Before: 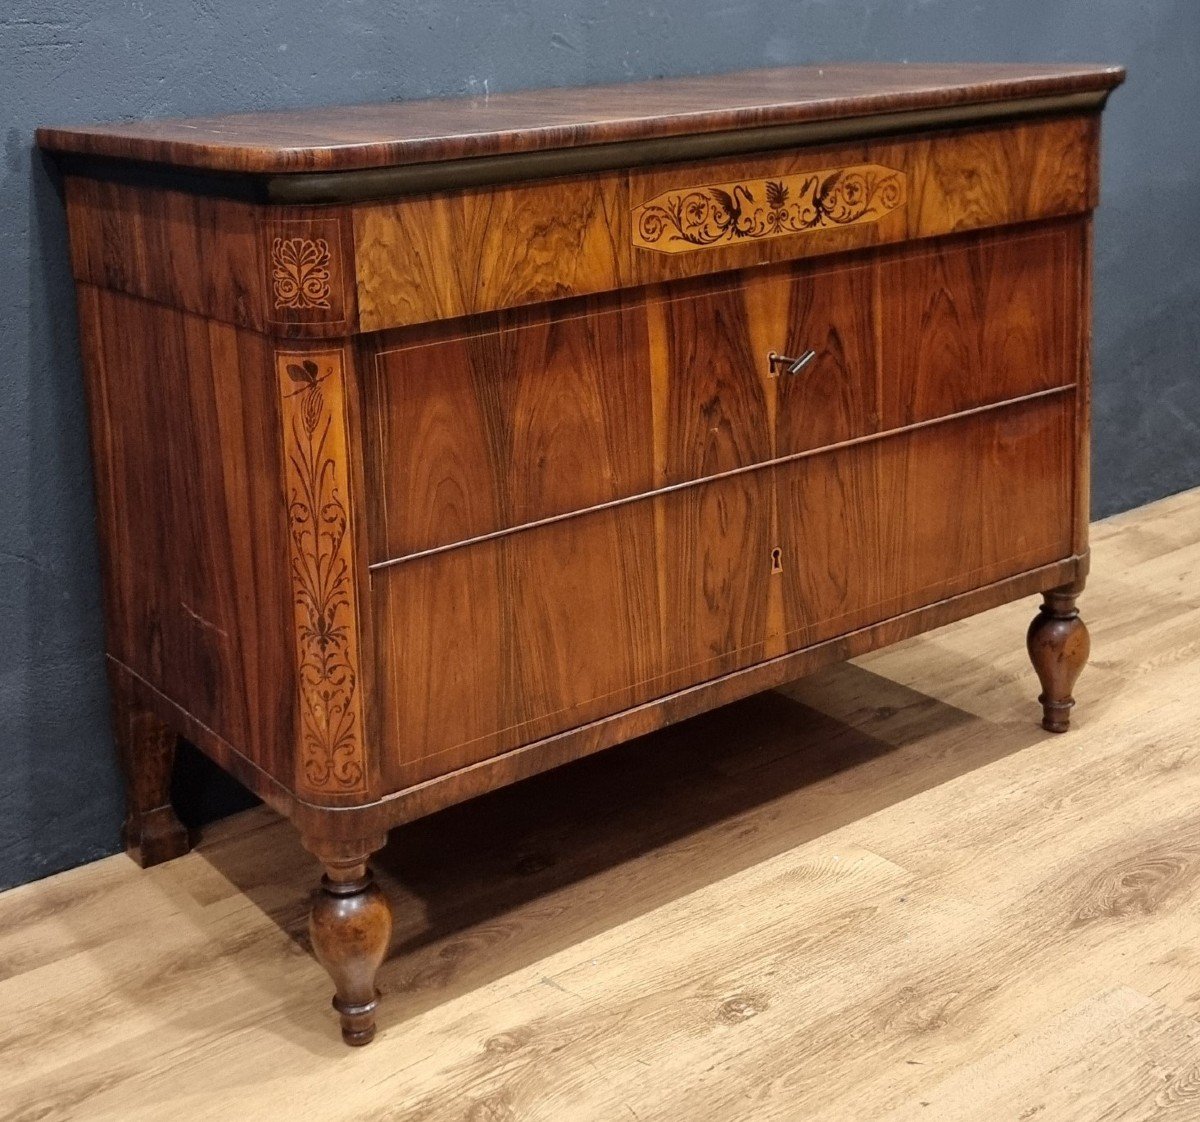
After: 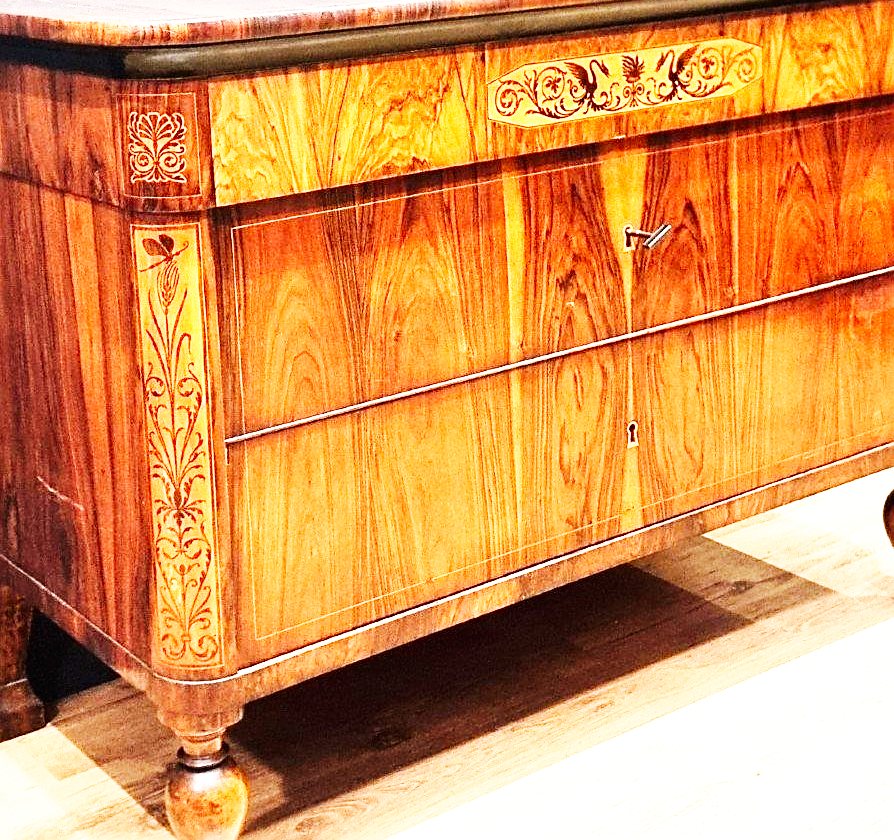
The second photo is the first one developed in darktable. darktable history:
base curve: curves: ch0 [(0, 0) (0.007, 0.004) (0.027, 0.03) (0.046, 0.07) (0.207, 0.54) (0.442, 0.872) (0.673, 0.972) (1, 1)], preserve colors none
crop and rotate: left 12.028%, top 11.336%, right 13.444%, bottom 13.715%
sharpen: on, module defaults
exposure: black level correction 0, exposure 1.405 EV, compensate highlight preservation false
